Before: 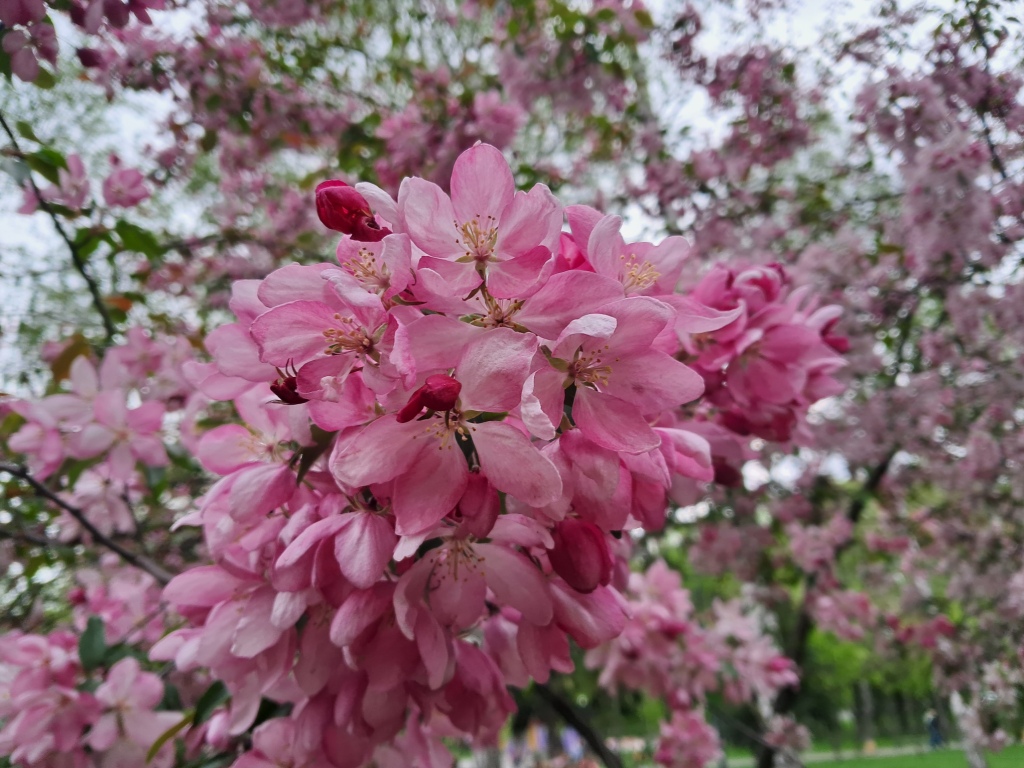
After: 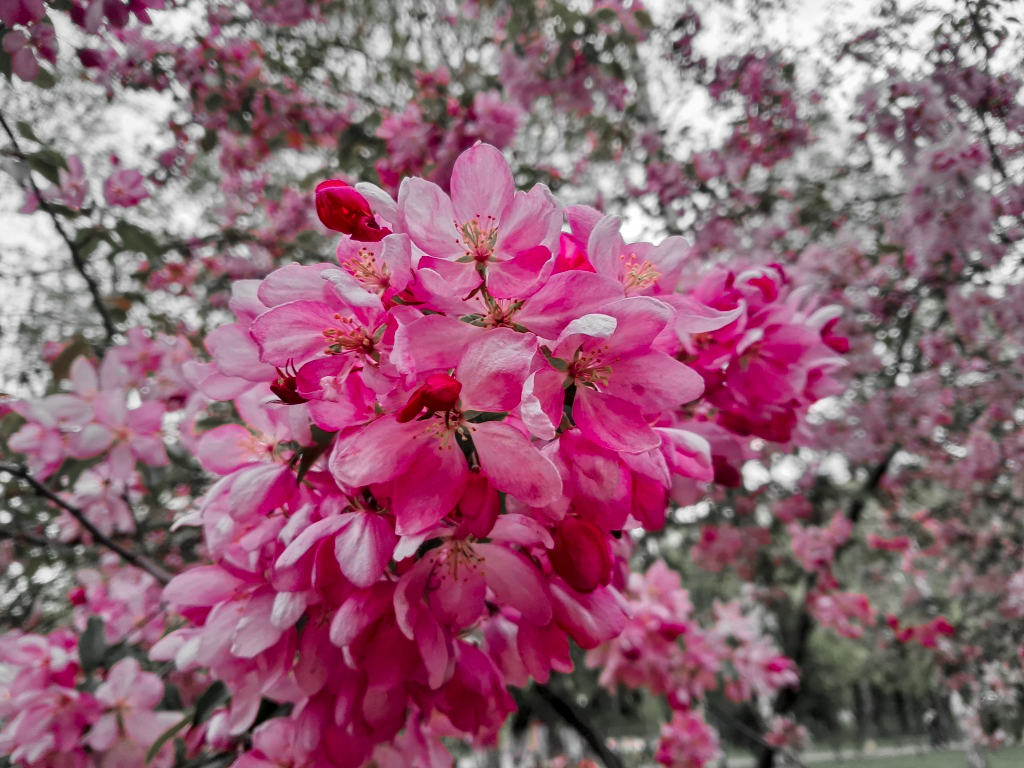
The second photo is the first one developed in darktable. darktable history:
local contrast: on, module defaults
color zones: curves: ch1 [(0, 0.831) (0.08, 0.771) (0.157, 0.268) (0.241, 0.207) (0.562, -0.005) (0.714, -0.013) (0.876, 0.01) (1, 0.831)]
